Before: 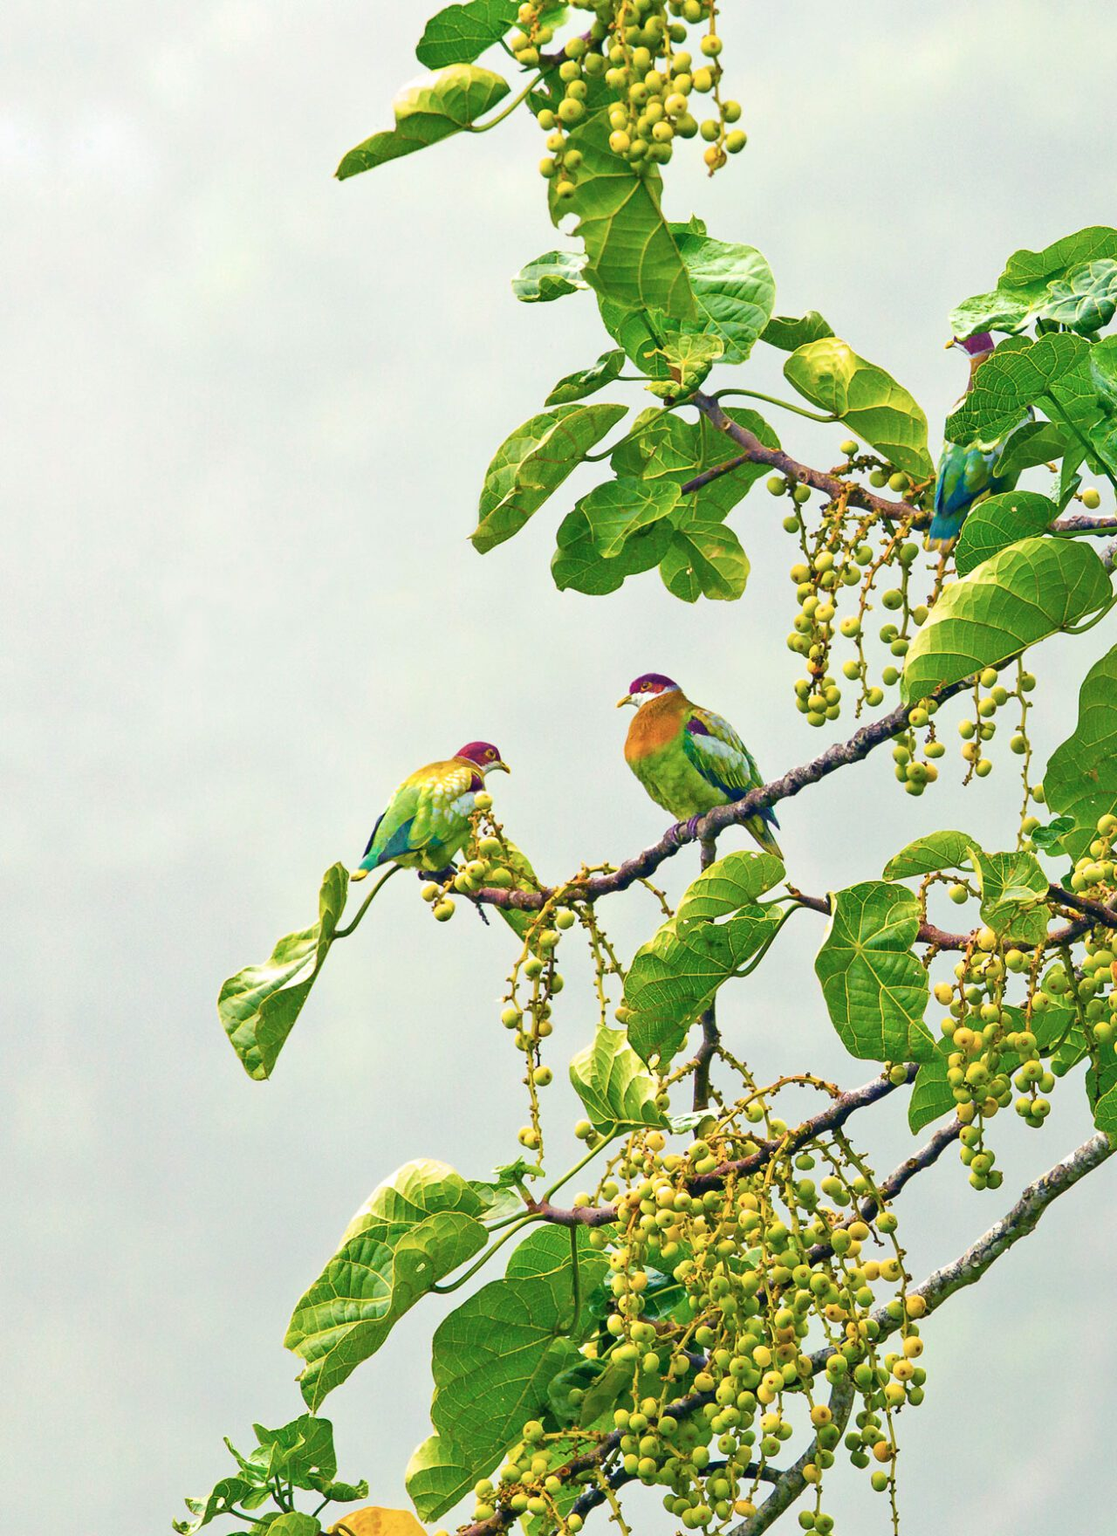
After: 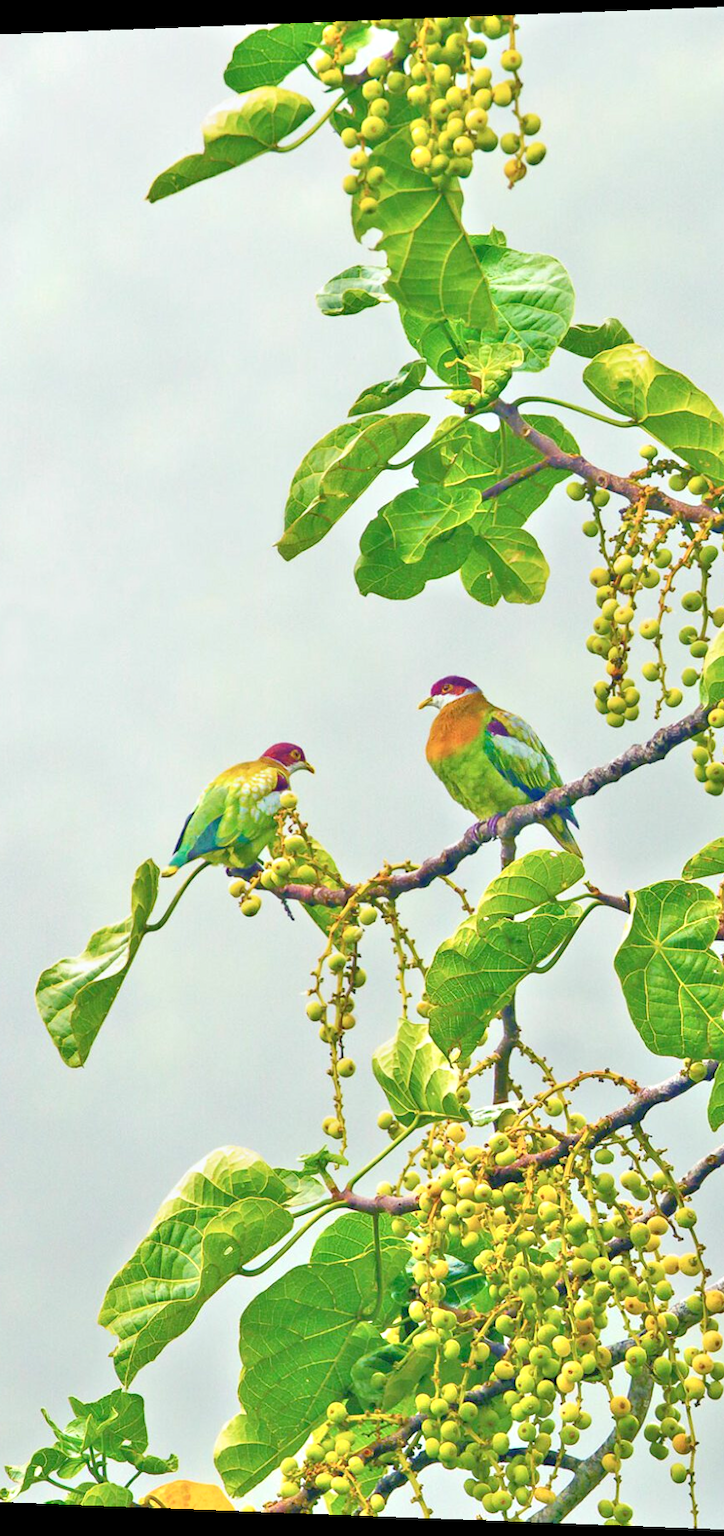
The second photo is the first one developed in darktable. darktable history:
tone equalizer: -8 EV 2 EV, -7 EV 2 EV, -6 EV 2 EV, -5 EV 2 EV, -4 EV 2 EV, -3 EV 1.5 EV, -2 EV 1 EV, -1 EV 0.5 EV
rotate and perspective: lens shift (horizontal) -0.055, automatic cropping off
crop and rotate: left 15.446%, right 17.836%
white balance: red 0.982, blue 1.018
